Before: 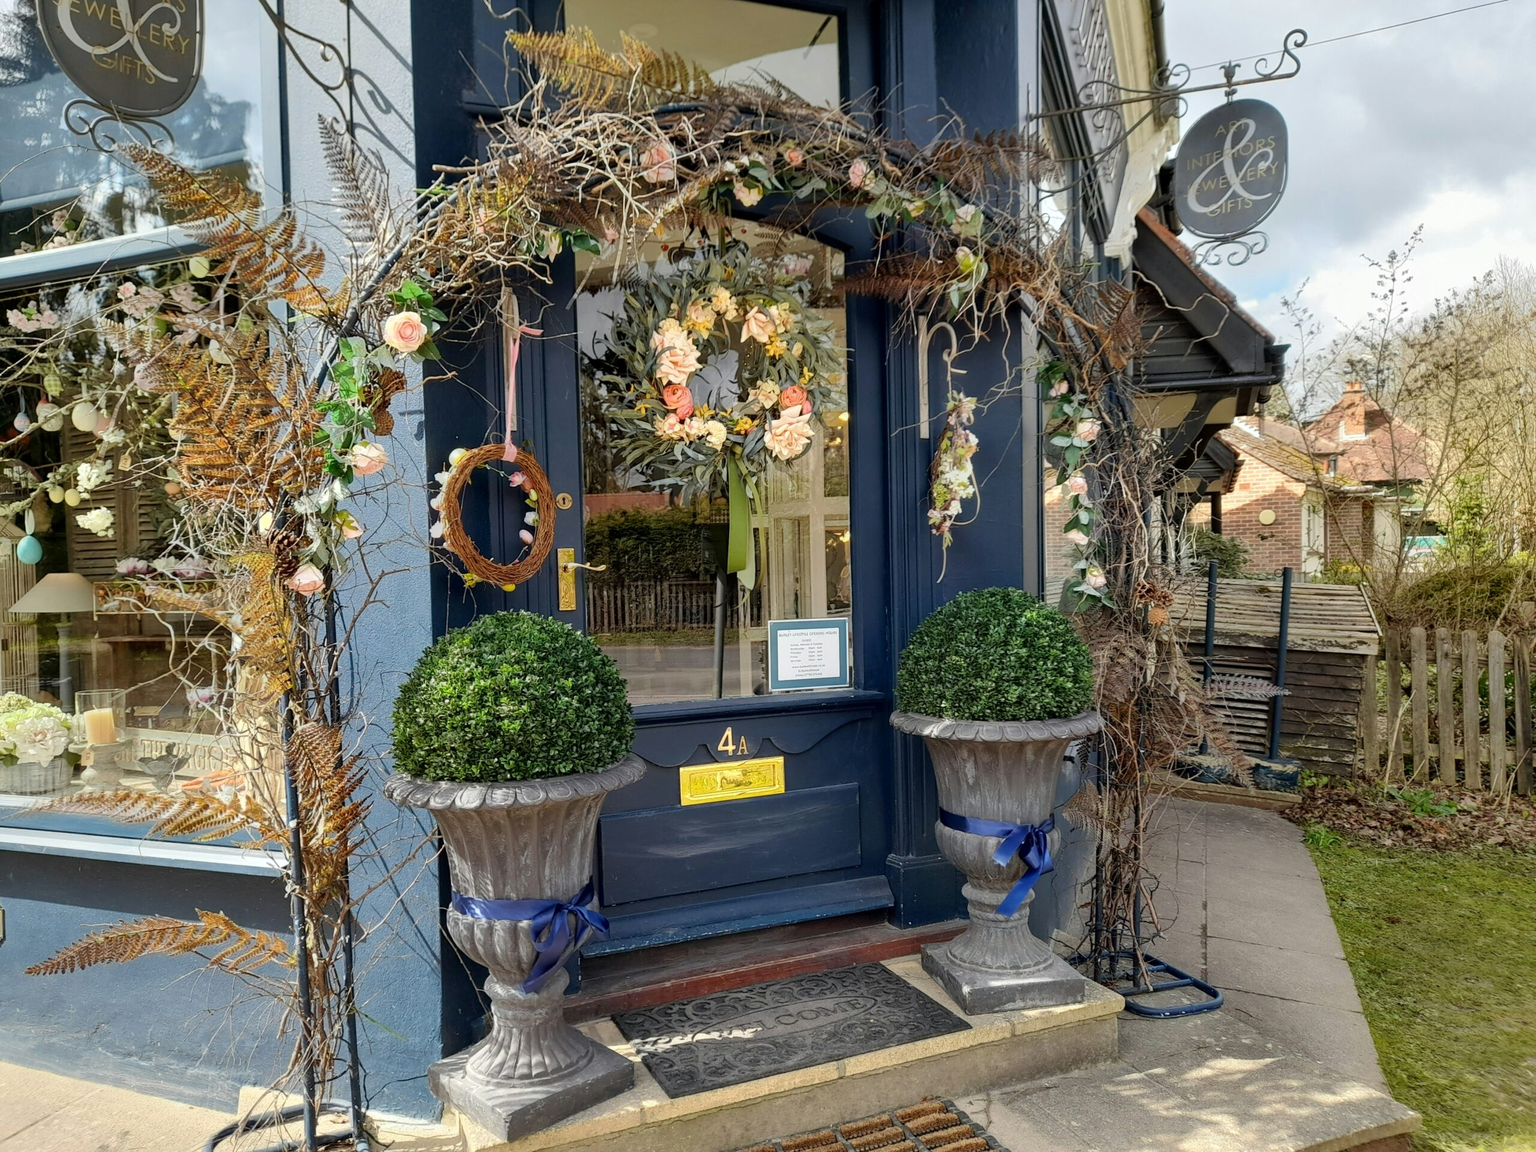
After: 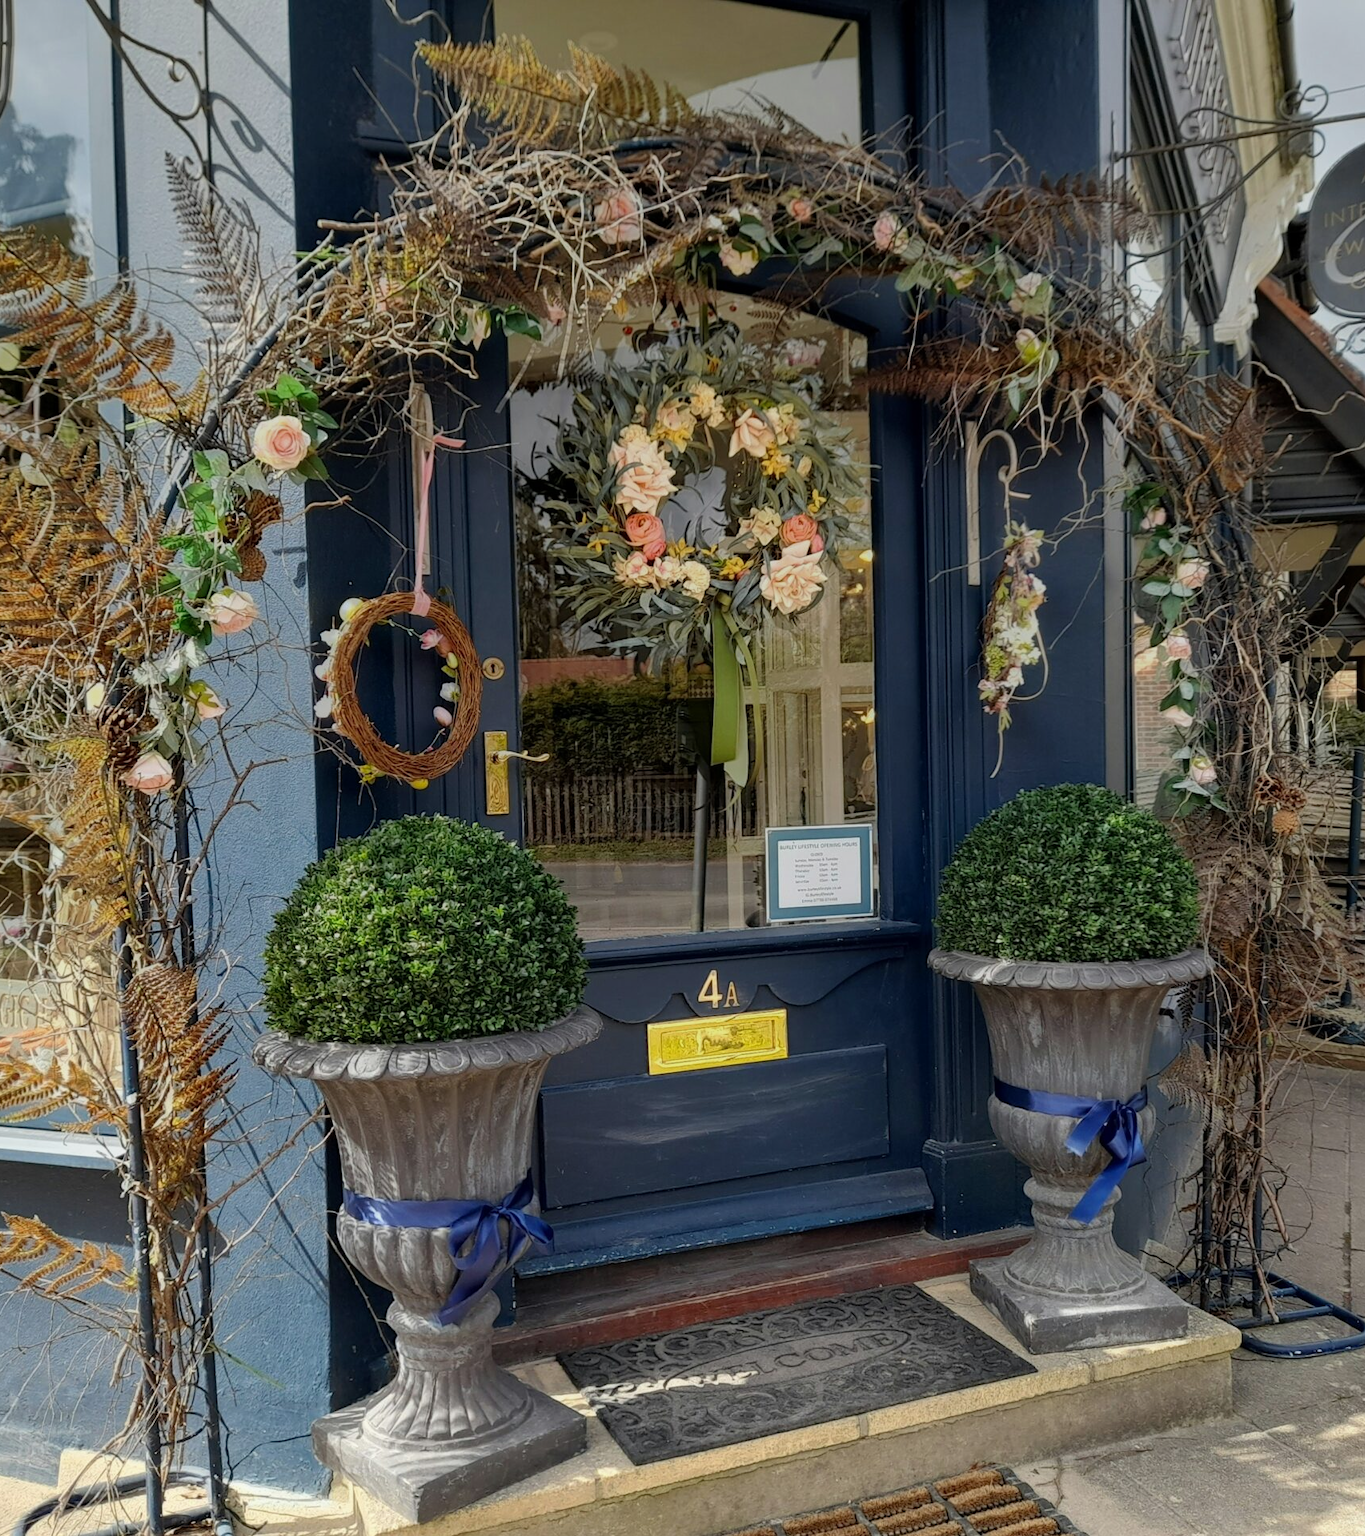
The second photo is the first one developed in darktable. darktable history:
white balance: emerald 1
crop and rotate: left 12.673%, right 20.66%
graduated density: rotation 5.63°, offset 76.9
